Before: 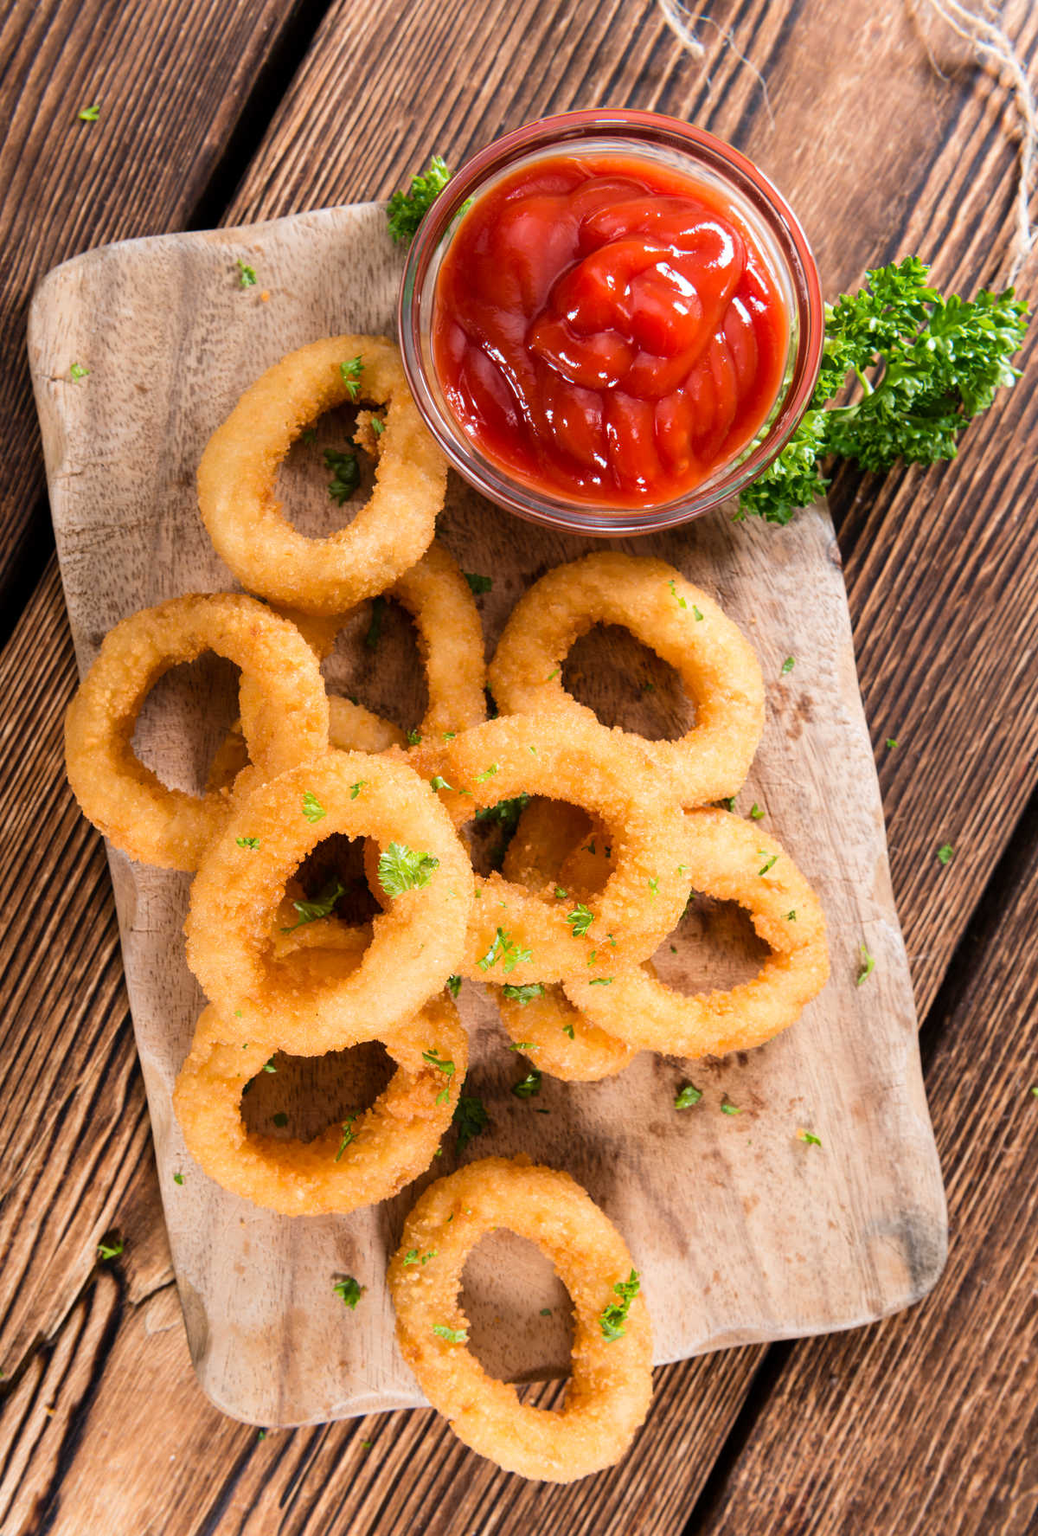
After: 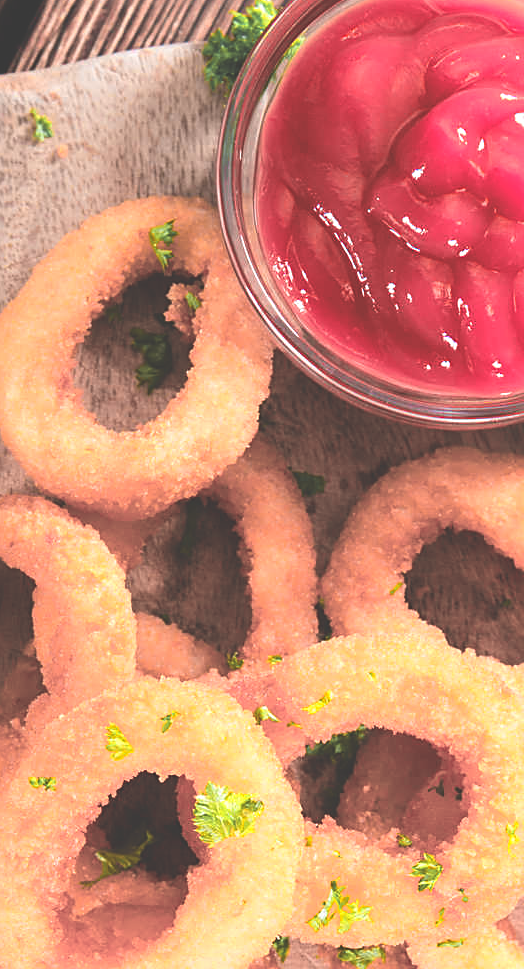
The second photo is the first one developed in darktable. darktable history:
crop: left 20.376%, top 10.782%, right 35.895%, bottom 34.599%
exposure: black level correction -0.041, exposure 0.062 EV, compensate exposure bias true, compensate highlight preservation false
color zones: curves: ch0 [(0.257, 0.558) (0.75, 0.565)]; ch1 [(0.004, 0.857) (0.14, 0.416) (0.257, 0.695) (0.442, 0.032) (0.736, 0.266) (0.891, 0.741)]; ch2 [(0, 0.623) (0.112, 0.436) (0.271, 0.474) (0.516, 0.64) (0.743, 0.286)]
sharpen: radius 1.918
